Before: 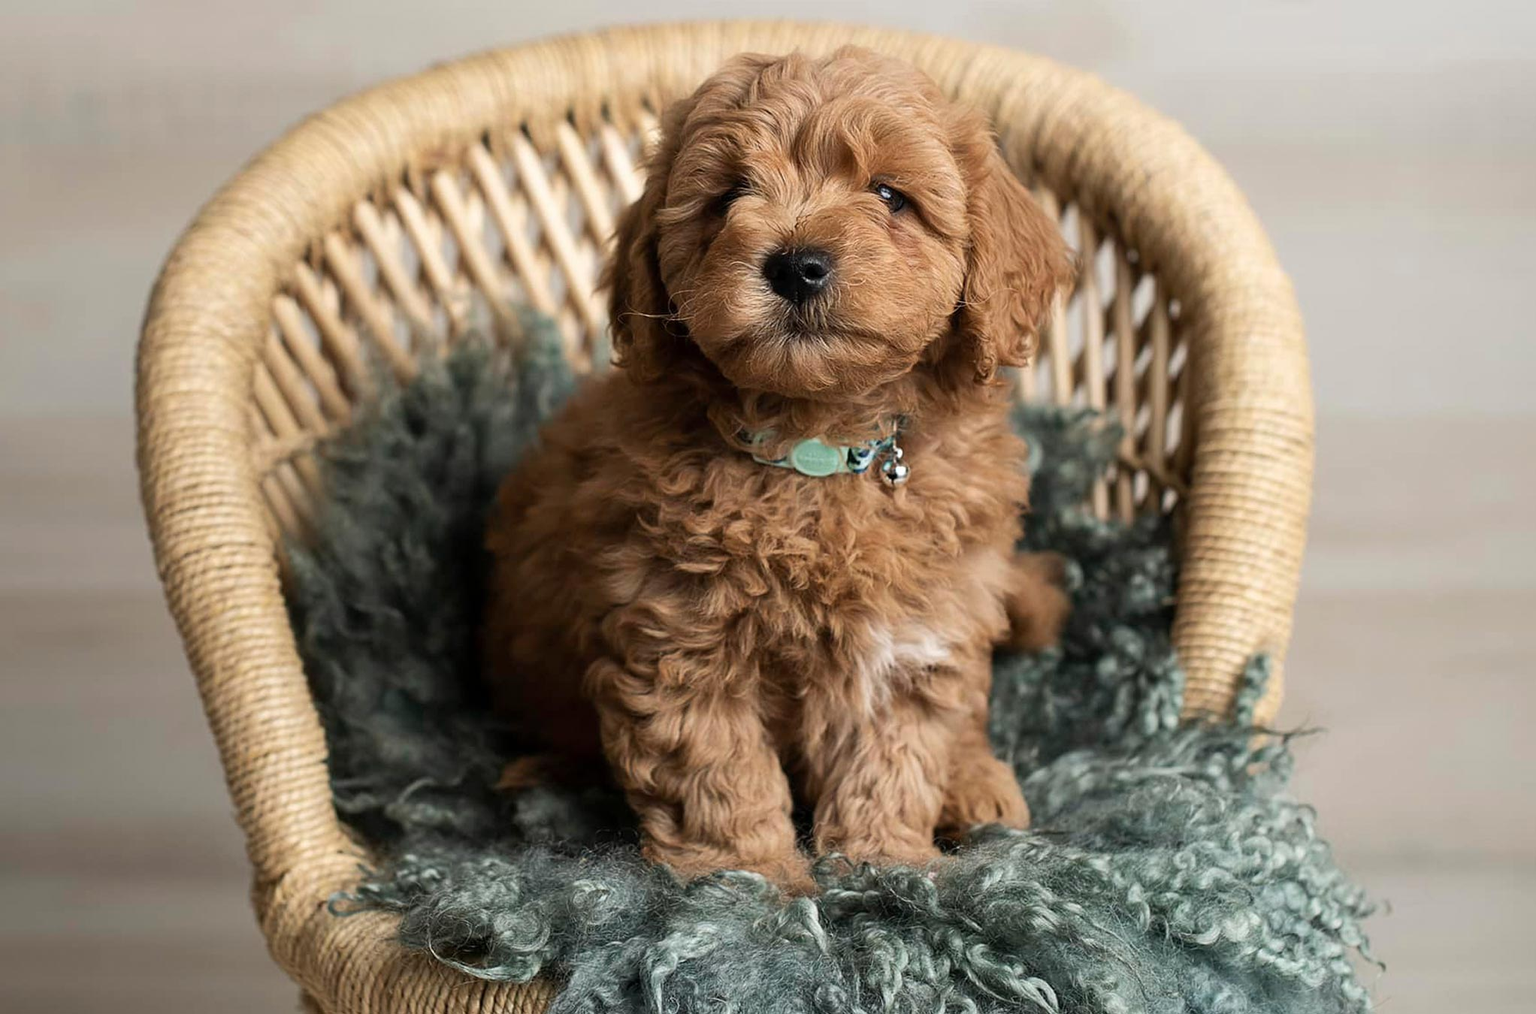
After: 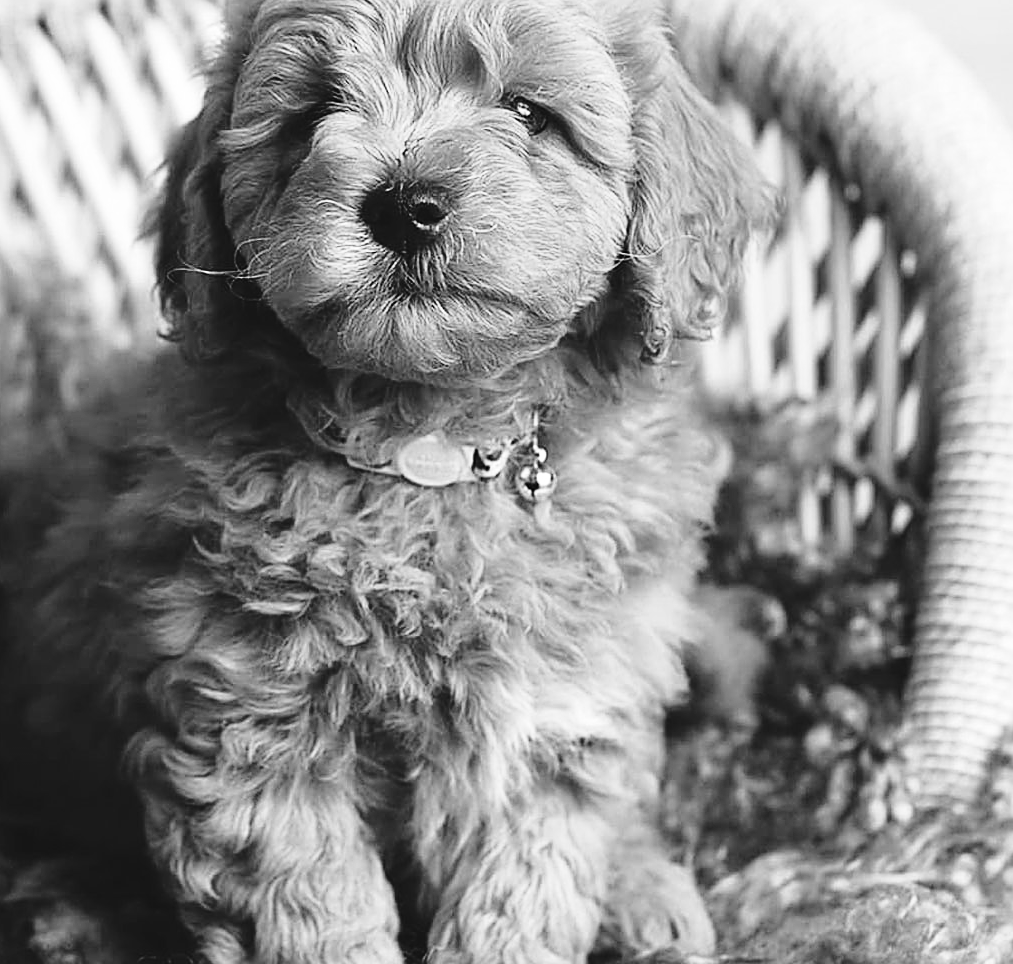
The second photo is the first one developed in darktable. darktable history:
crop: left 32.075%, top 10.976%, right 18.355%, bottom 17.596%
exposure: black level correction -0.008, exposure 0.067 EV, compensate highlight preservation false
monochrome: on, module defaults
sharpen: on, module defaults
base curve: curves: ch0 [(0, 0) (0.028, 0.03) (0.121, 0.232) (0.46, 0.748) (0.859, 0.968) (1, 1)]
tone equalizer: on, module defaults
